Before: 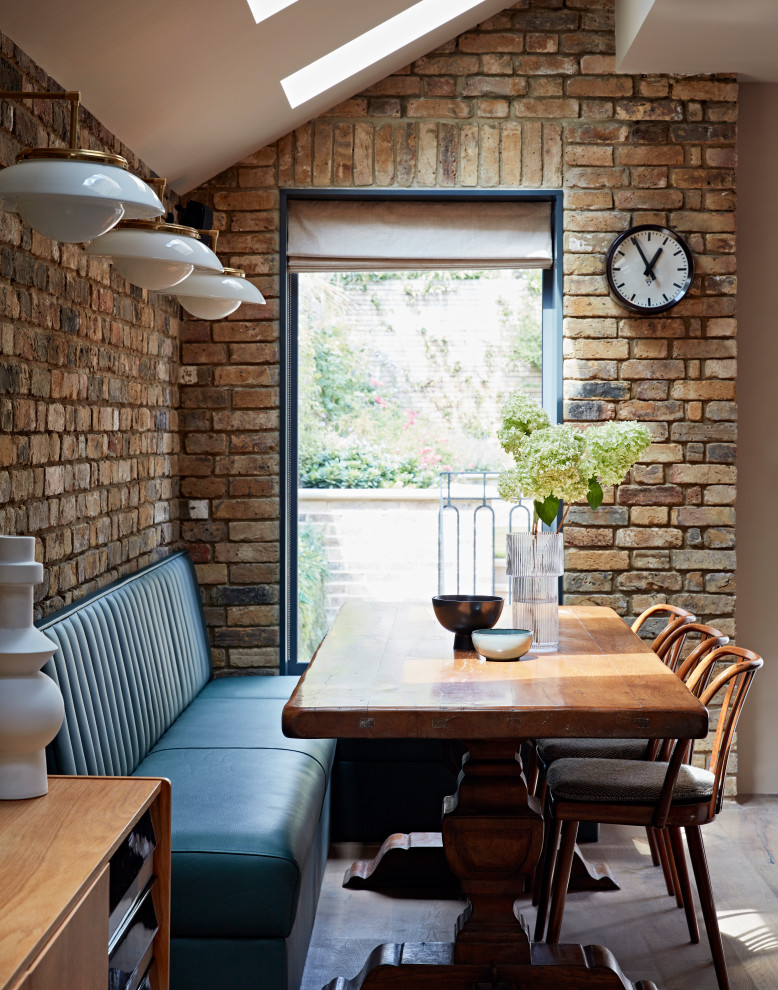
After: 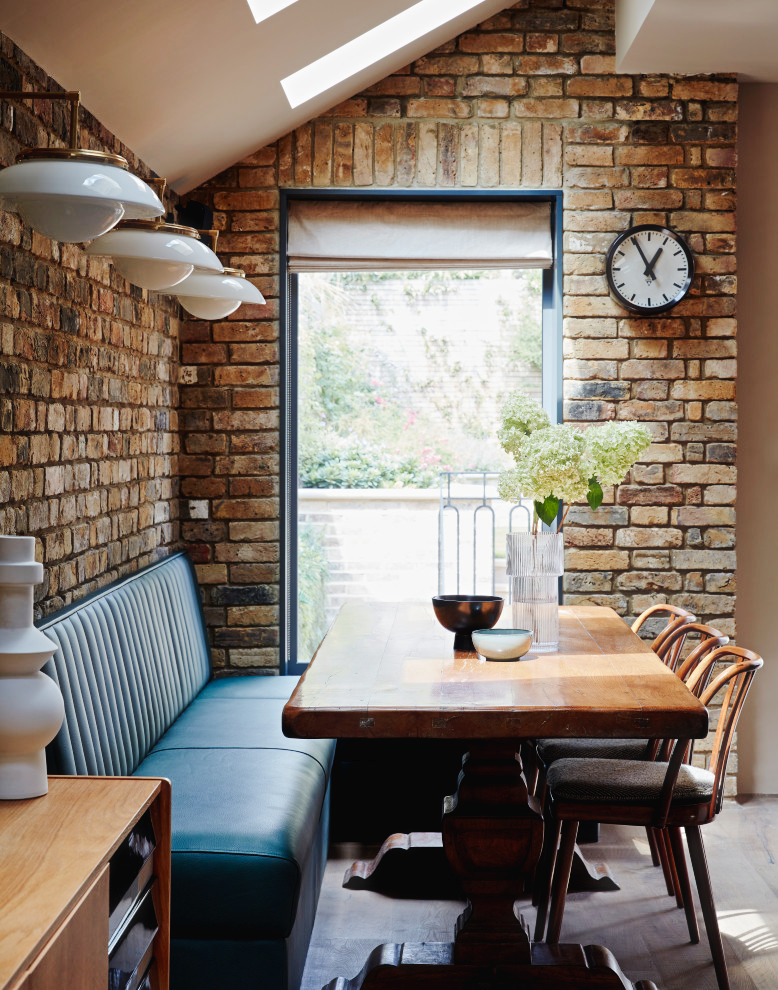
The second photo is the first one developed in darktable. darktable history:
tone curve: curves: ch0 [(0, 0) (0.003, 0.019) (0.011, 0.02) (0.025, 0.019) (0.044, 0.027) (0.069, 0.038) (0.1, 0.056) (0.136, 0.089) (0.177, 0.137) (0.224, 0.187) (0.277, 0.259) (0.335, 0.343) (0.399, 0.437) (0.468, 0.532) (0.543, 0.613) (0.623, 0.685) (0.709, 0.752) (0.801, 0.822) (0.898, 0.9) (1, 1)], preserve colors none
haze removal: strength -0.092, compatibility mode true, adaptive false
